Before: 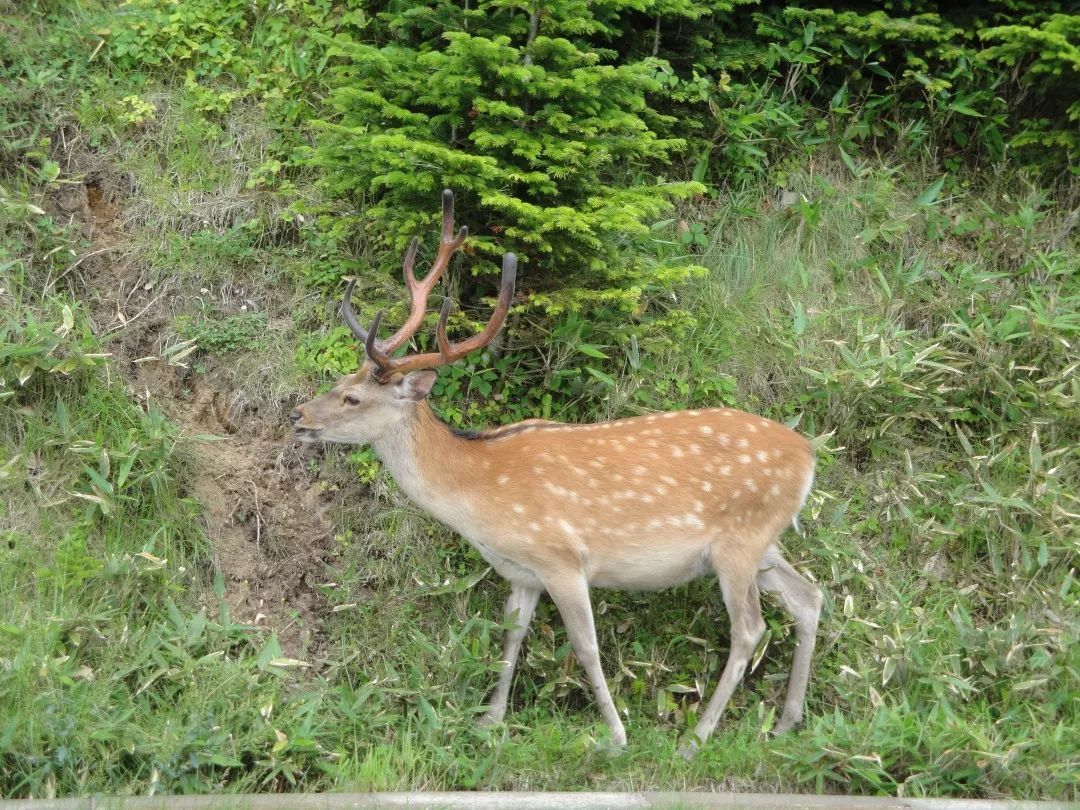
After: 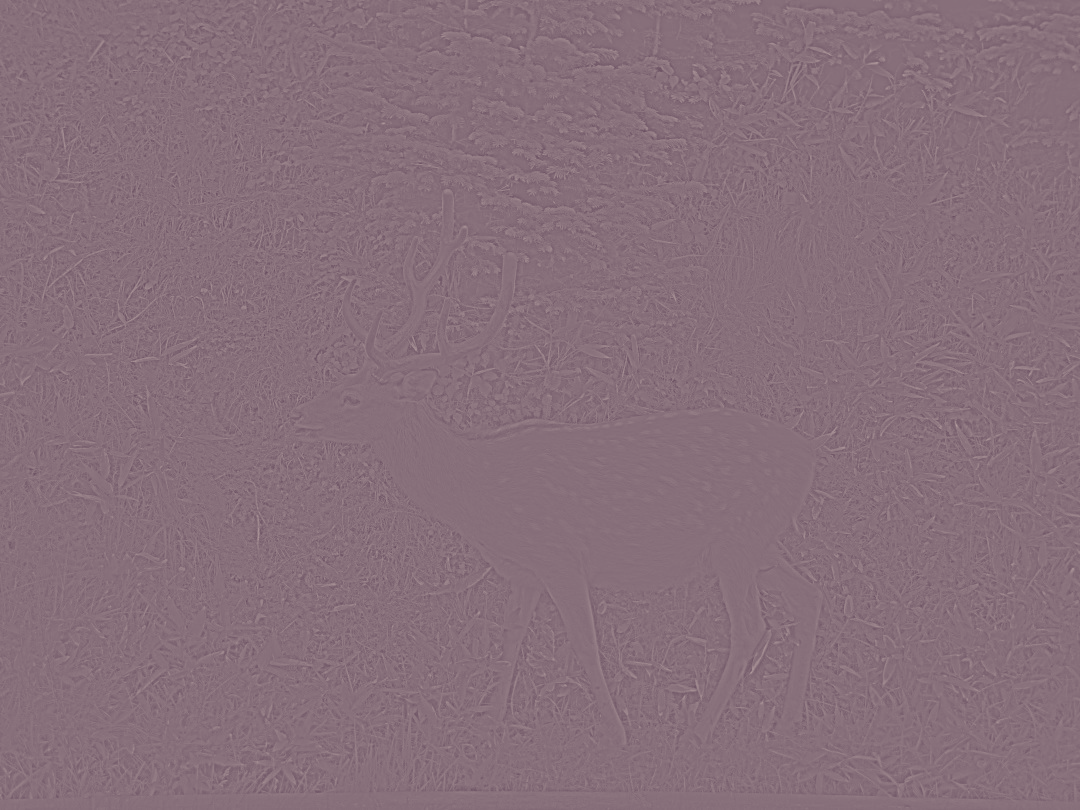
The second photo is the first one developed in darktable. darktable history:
highpass: sharpness 6%, contrast boost 7.63%
color balance rgb: shadows lift › chroma 6.43%, shadows lift › hue 305.74°, highlights gain › chroma 2.43%, highlights gain › hue 35.74°, global offset › chroma 0.28%, global offset › hue 320.29°, linear chroma grading › global chroma 5.5%, perceptual saturation grading › global saturation 30%, contrast 5.15%
